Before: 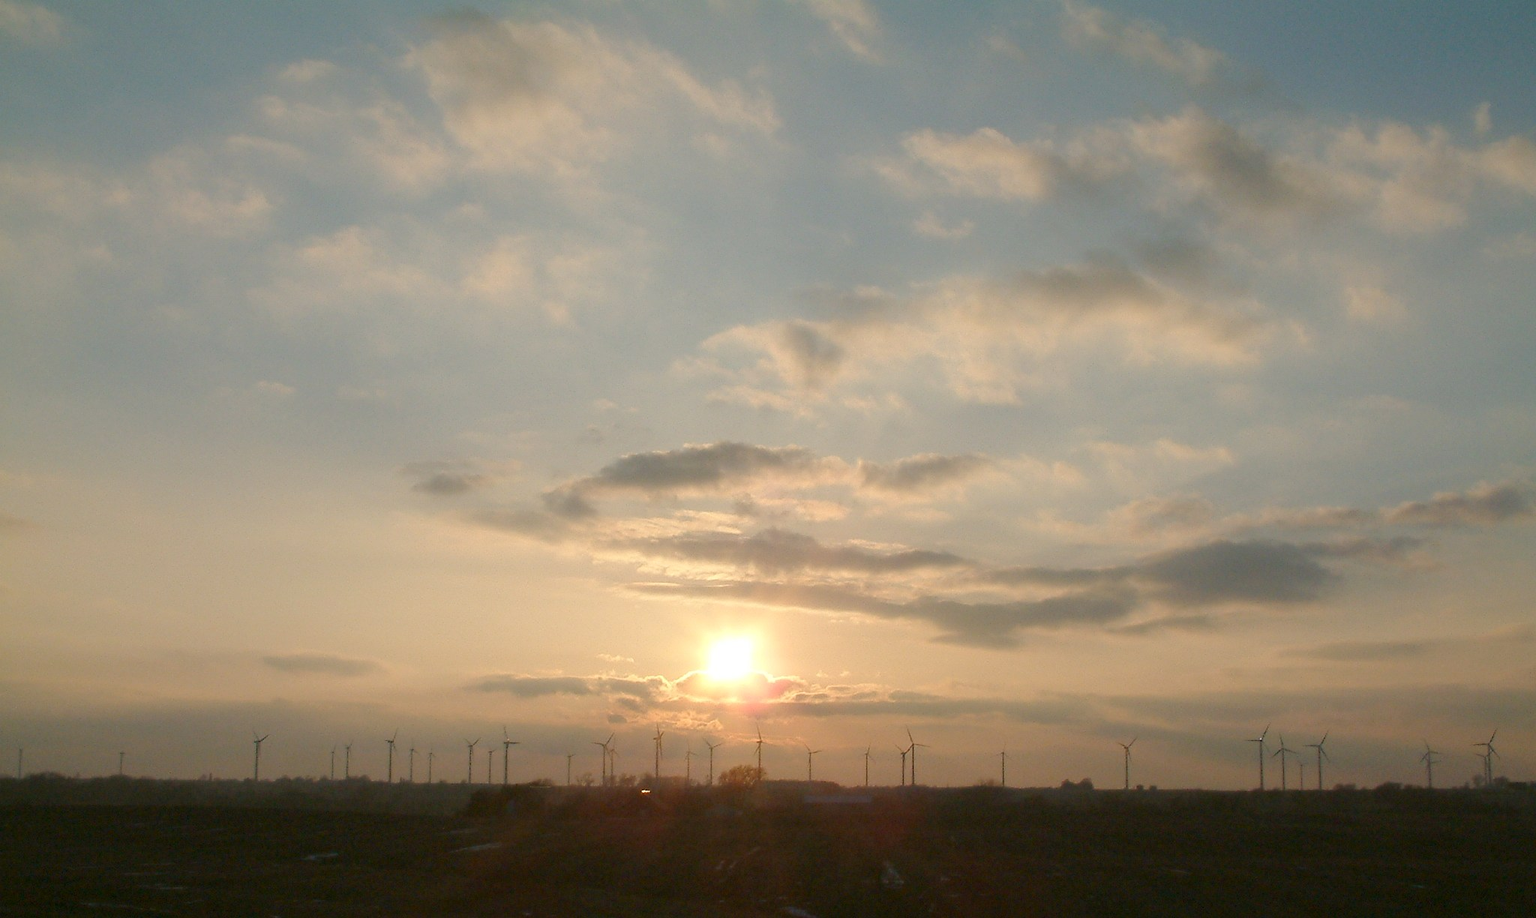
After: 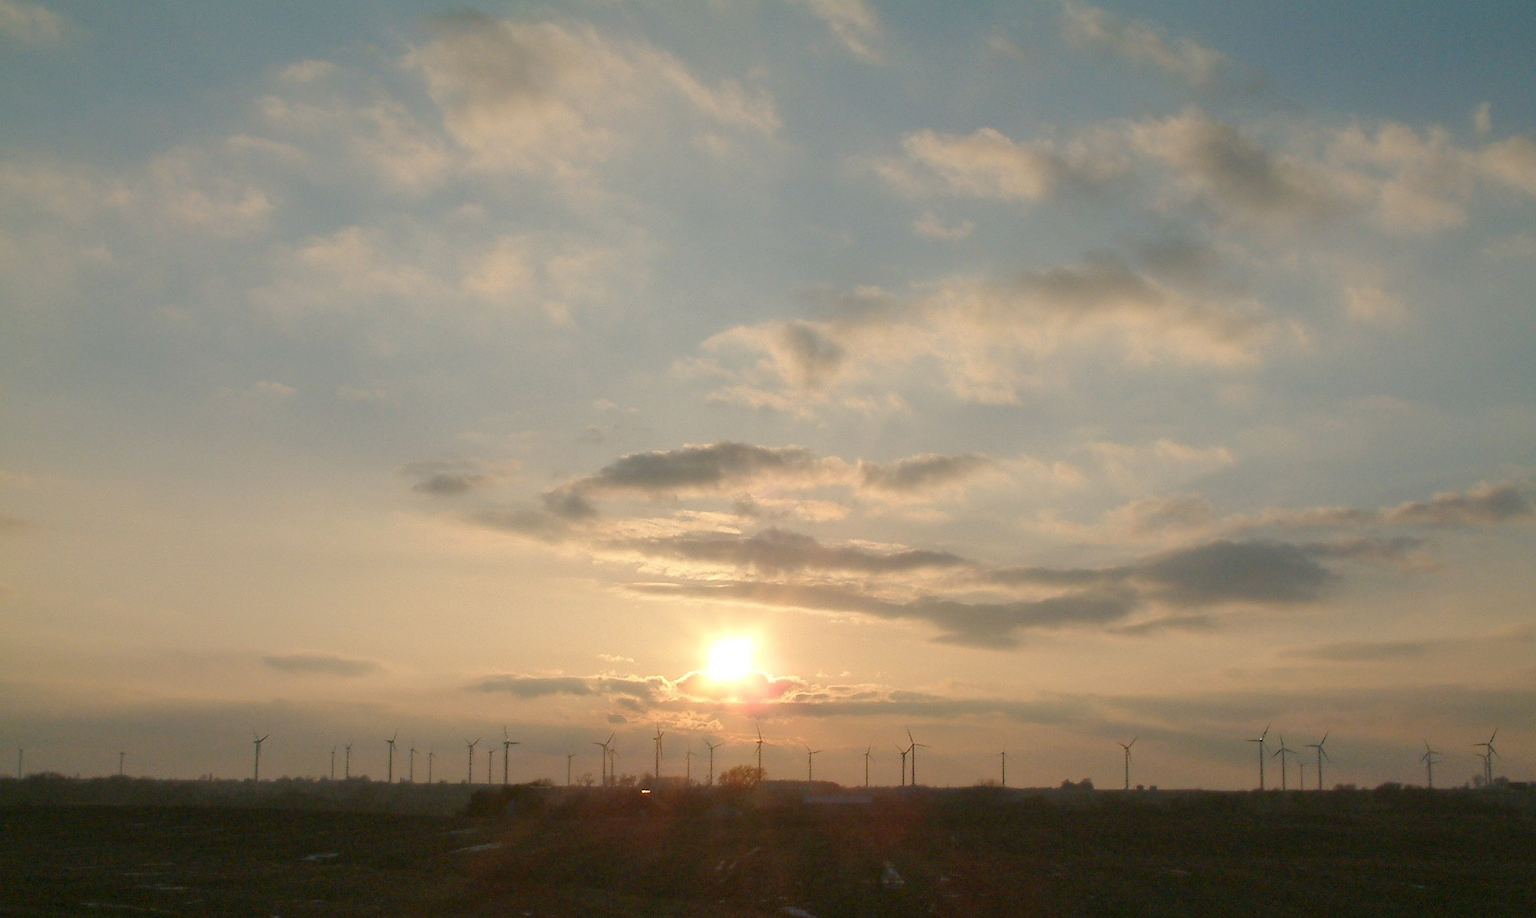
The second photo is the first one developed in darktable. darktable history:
shadows and highlights: shadows 36.74, highlights -27.1, soften with gaussian
